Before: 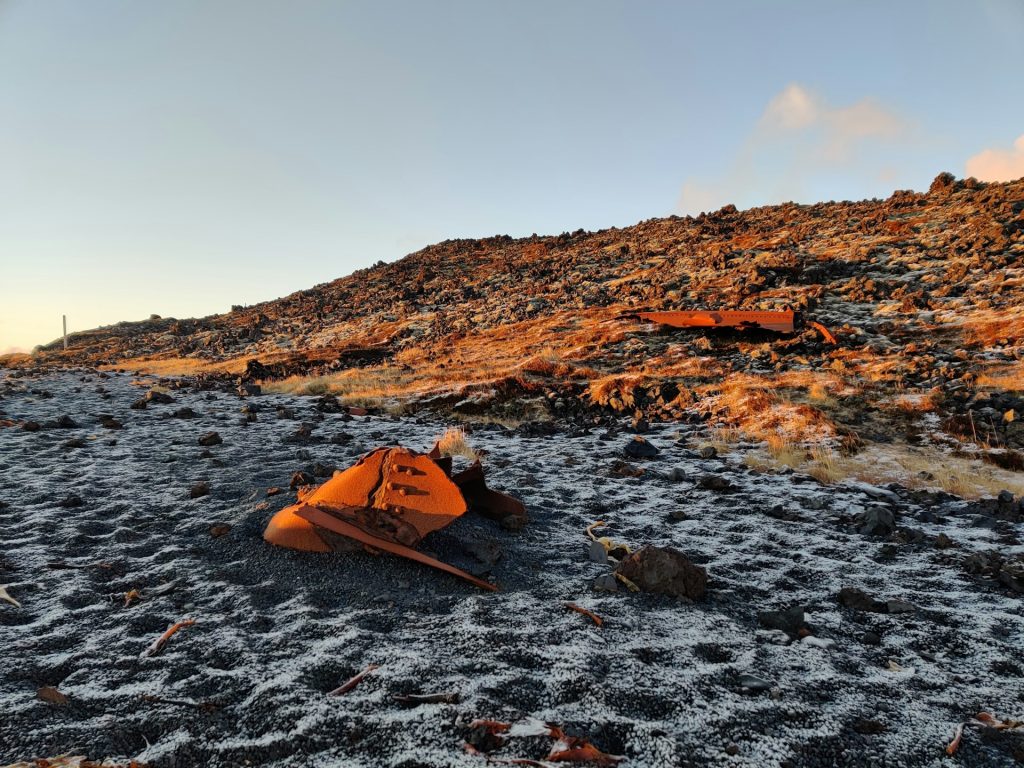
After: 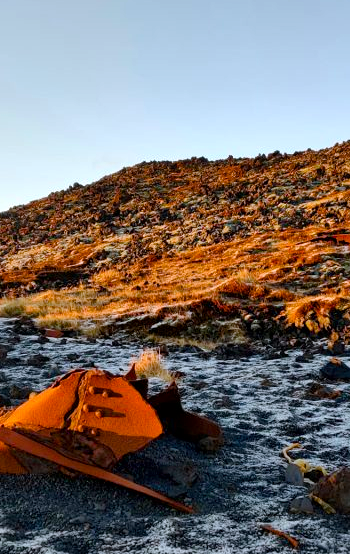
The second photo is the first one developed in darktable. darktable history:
crop and rotate: left 29.763%, top 10.189%, right 36.038%, bottom 17.644%
tone equalizer: on, module defaults
color balance rgb: highlights gain › luminance 16.458%, highlights gain › chroma 2.95%, highlights gain › hue 258.07°, perceptual saturation grading › global saturation 20%, perceptual saturation grading › highlights -24.774%, perceptual saturation grading › shadows 49.828%, global vibrance 20%
local contrast: mode bilateral grid, contrast 19, coarseness 50, detail 130%, midtone range 0.2
